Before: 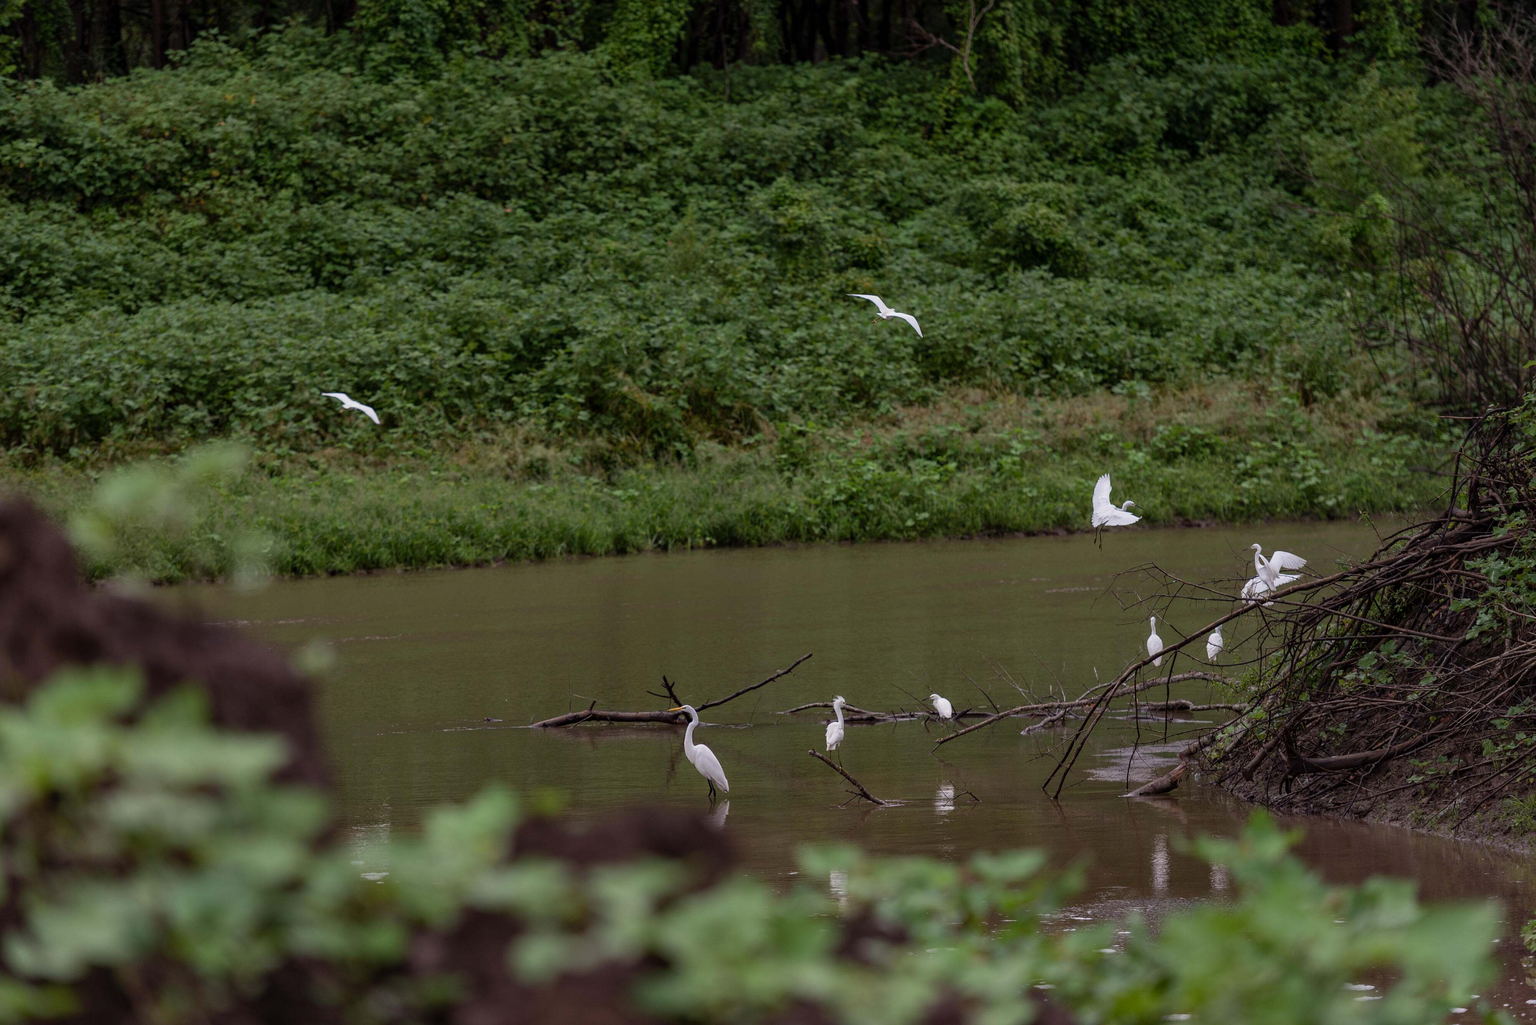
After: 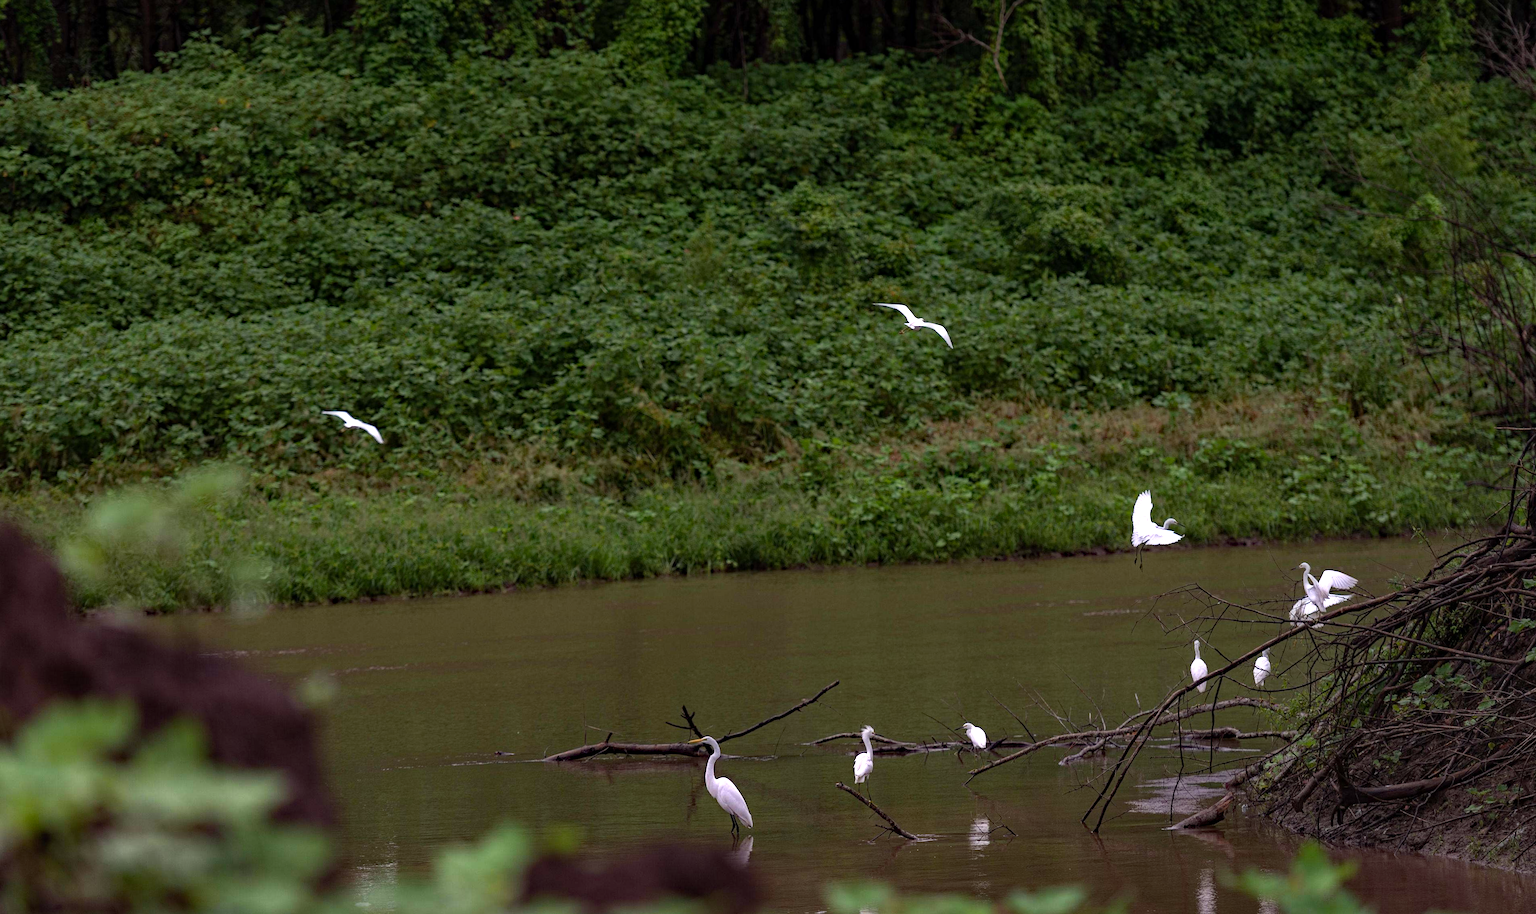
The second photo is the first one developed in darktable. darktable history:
crop and rotate: angle 0.404°, left 0.437%, right 3.339%, bottom 14.167%
haze removal: strength 0.4, distance 0.218, compatibility mode true, adaptive false
